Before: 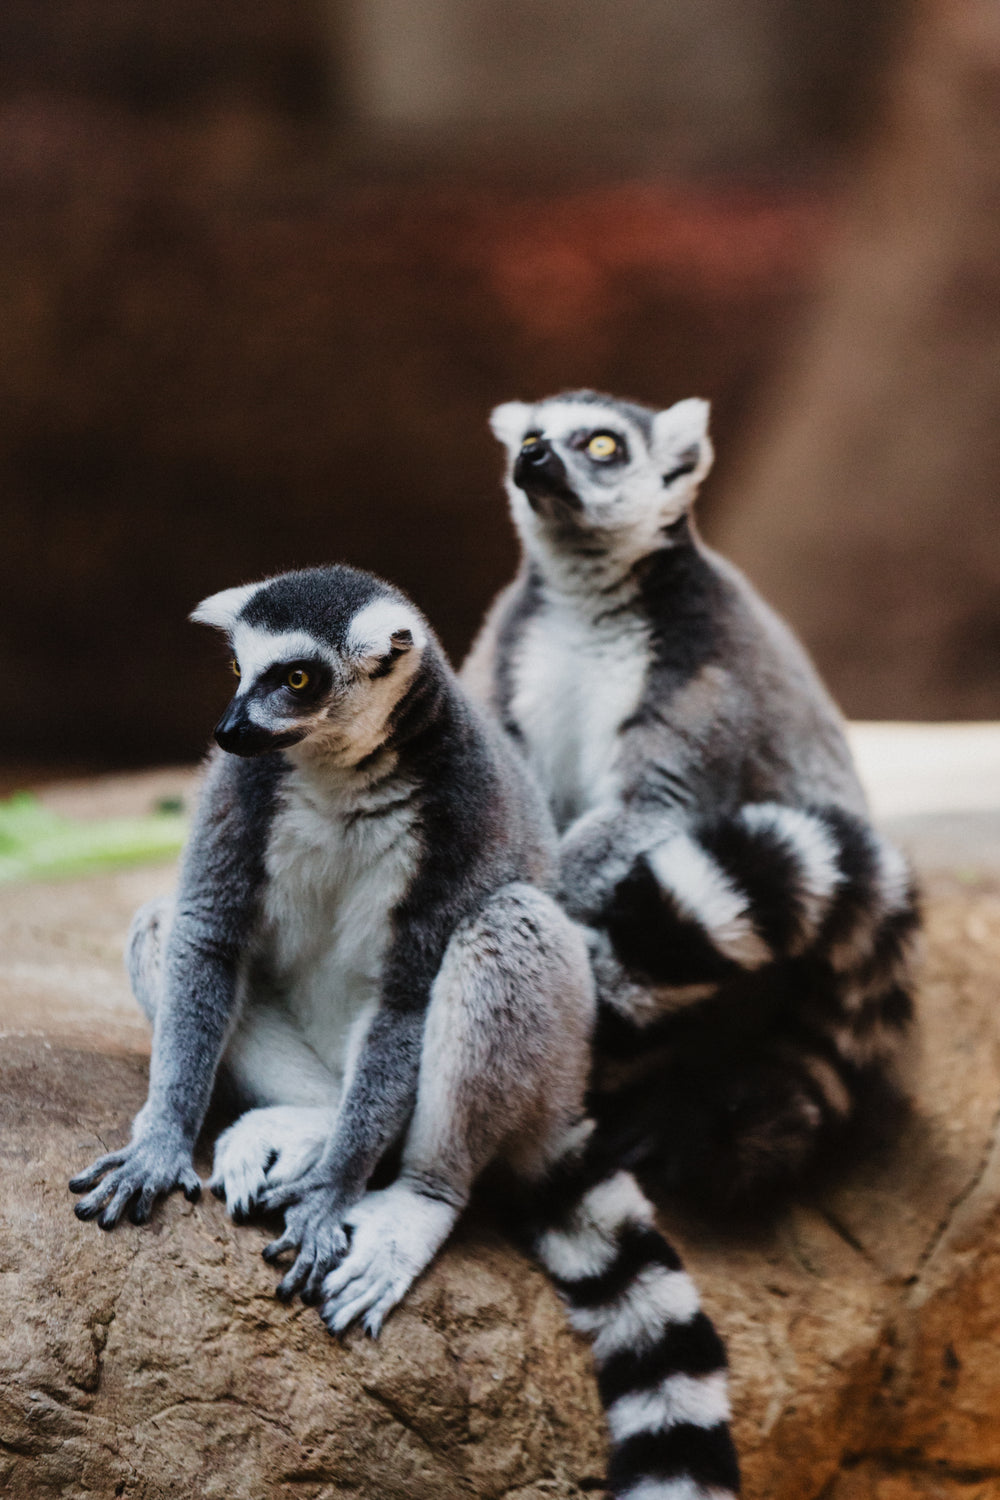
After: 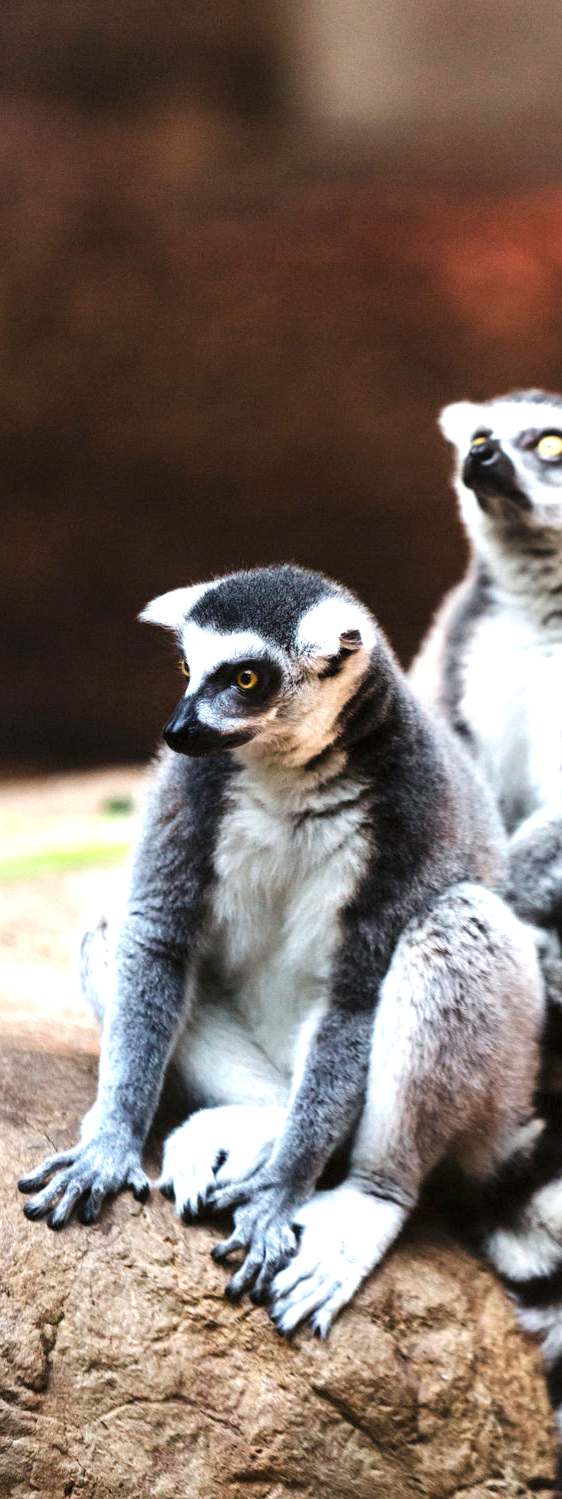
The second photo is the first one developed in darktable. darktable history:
exposure: black level correction 0.001, exposure 1.116 EV, compensate highlight preservation false
crop: left 5.114%, right 38.589%
